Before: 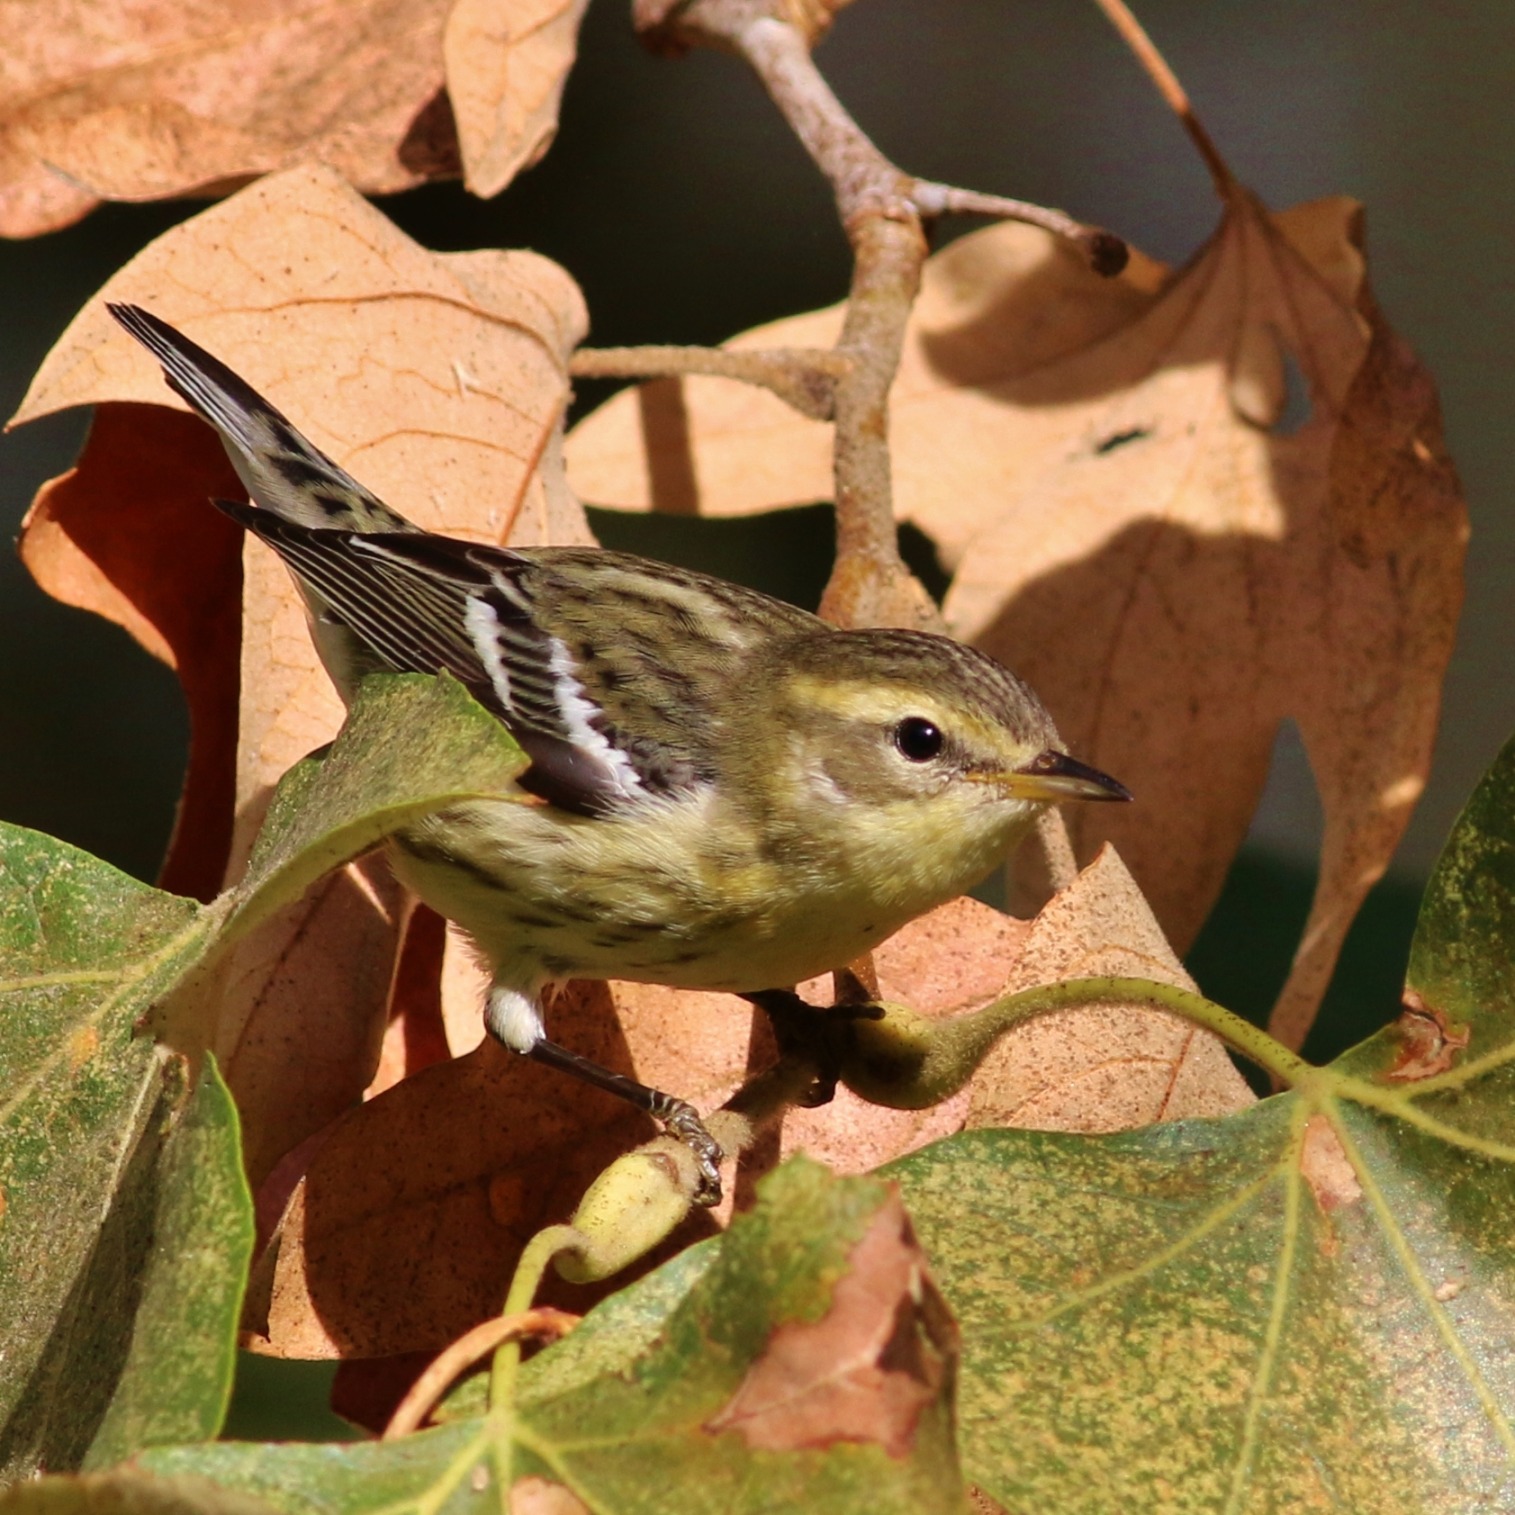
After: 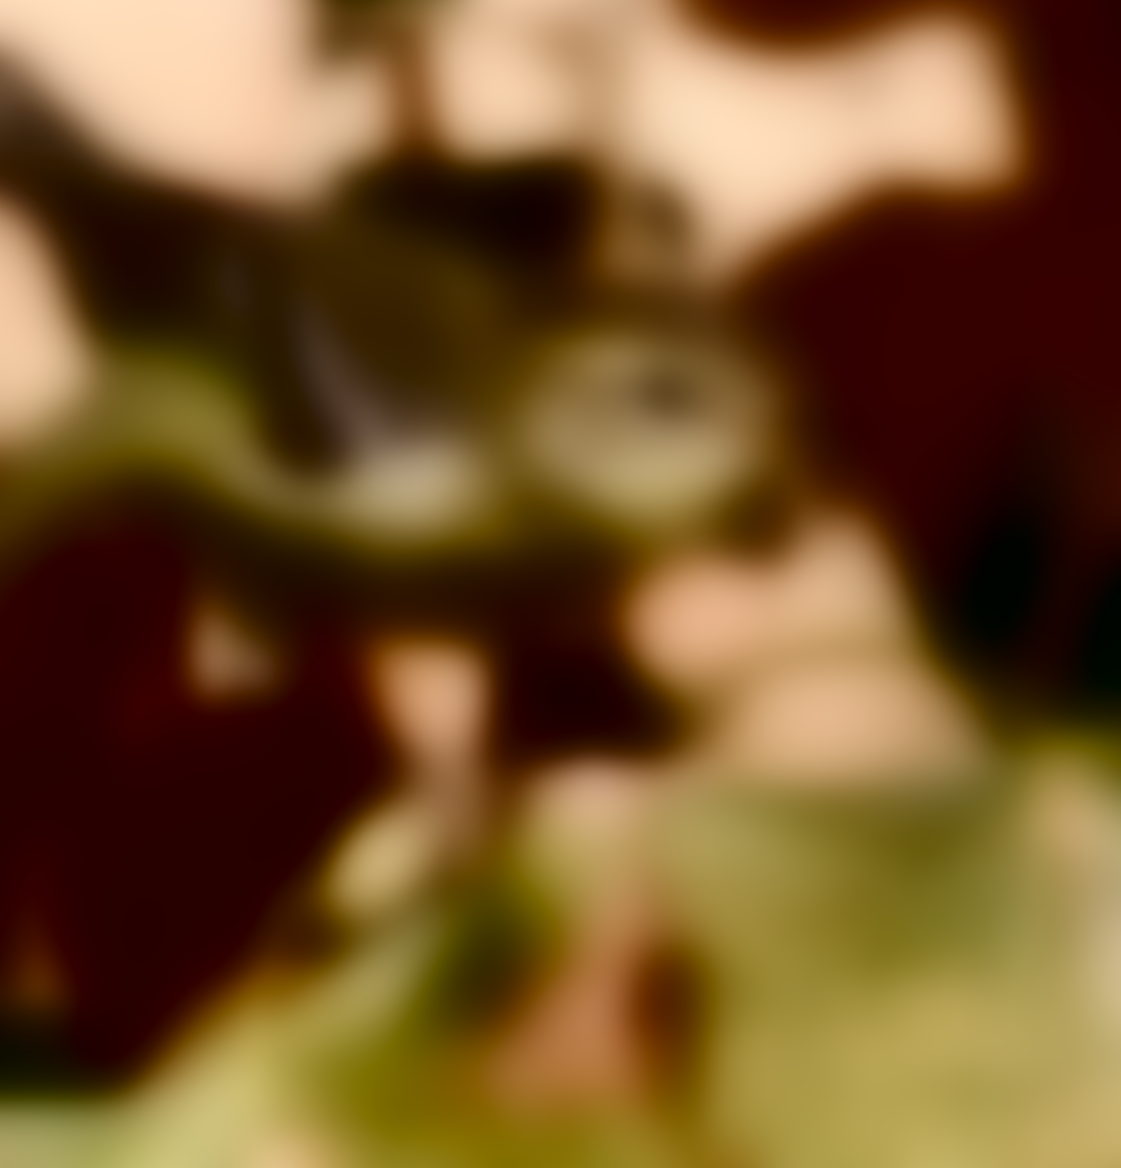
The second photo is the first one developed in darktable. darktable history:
crop: left 16.871%, top 22.857%, right 9.116%
lowpass: radius 31.92, contrast 1.72, brightness -0.98, saturation 0.94
tone curve: curves: ch0 [(0, 0) (0.003, 0.004) (0.011, 0.015) (0.025, 0.033) (0.044, 0.059) (0.069, 0.093) (0.1, 0.133) (0.136, 0.182) (0.177, 0.237) (0.224, 0.3) (0.277, 0.369) (0.335, 0.437) (0.399, 0.511) (0.468, 0.584) (0.543, 0.656) (0.623, 0.729) (0.709, 0.8) (0.801, 0.872) (0.898, 0.935) (1, 1)], preserve colors none
